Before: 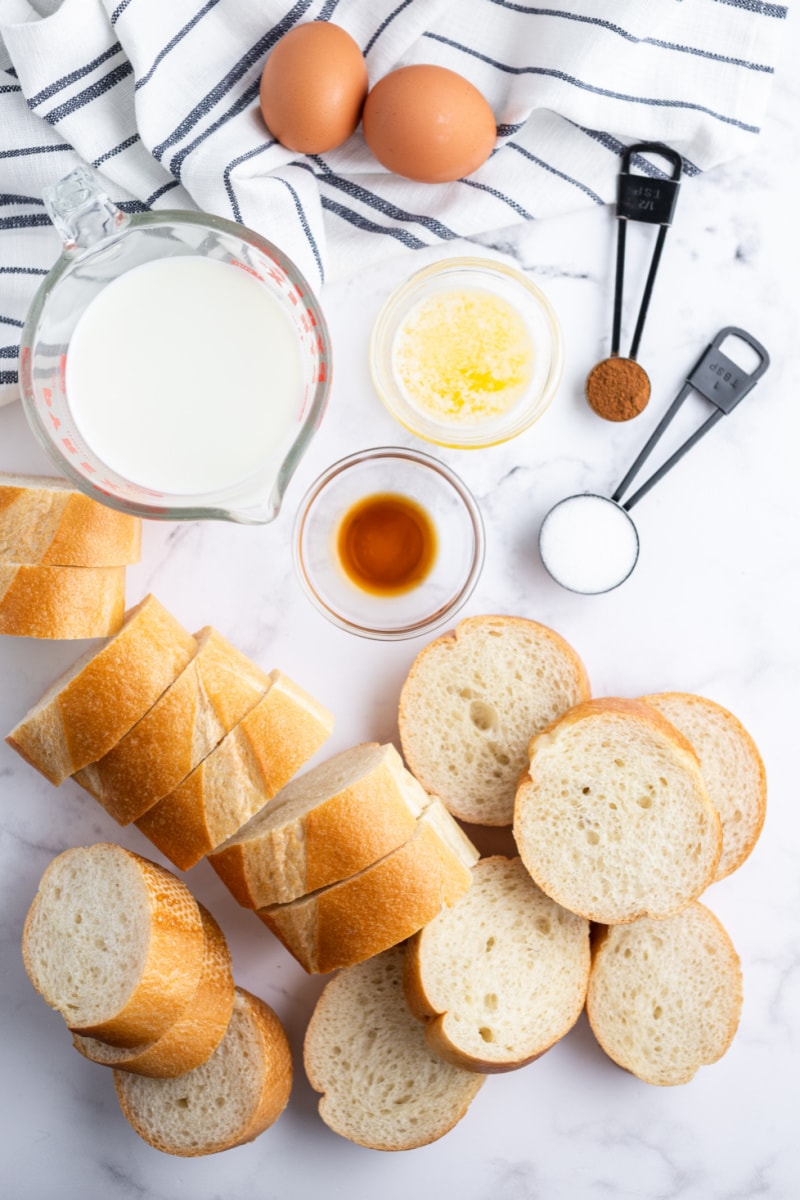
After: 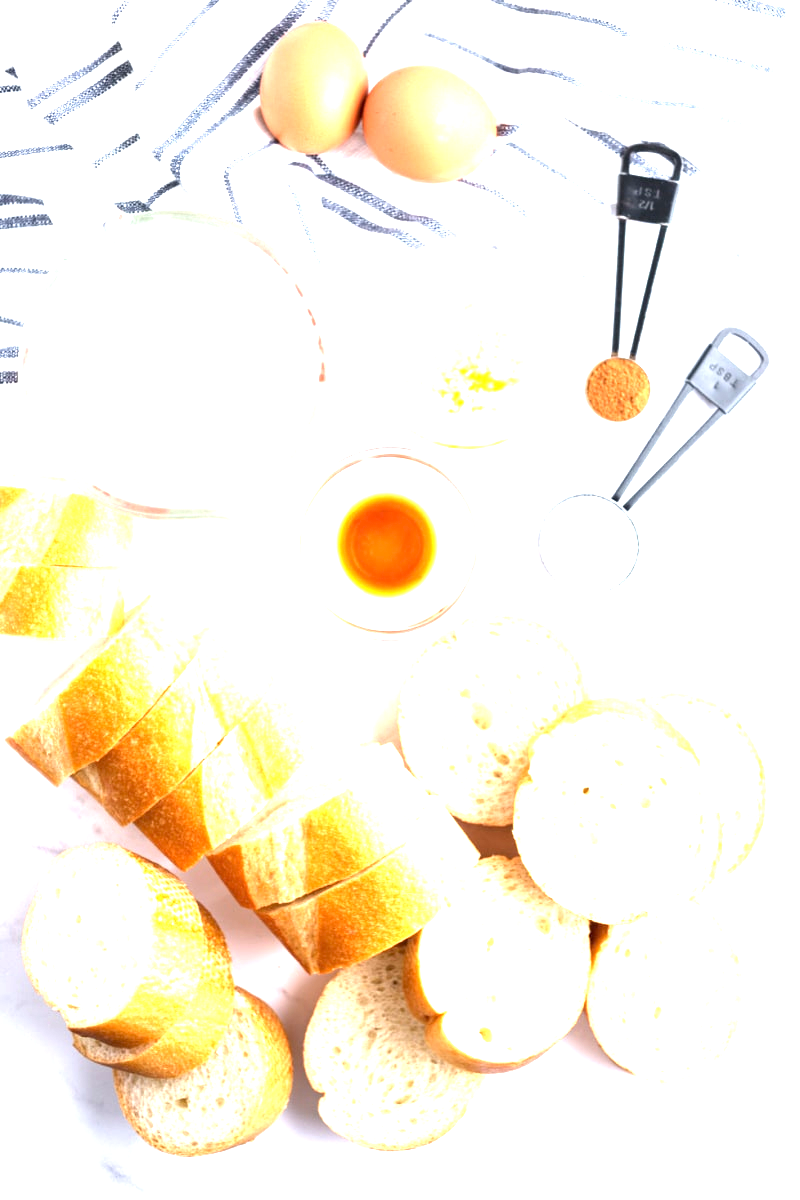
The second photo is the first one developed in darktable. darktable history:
exposure: exposure 2 EV, compensate highlight preservation false
